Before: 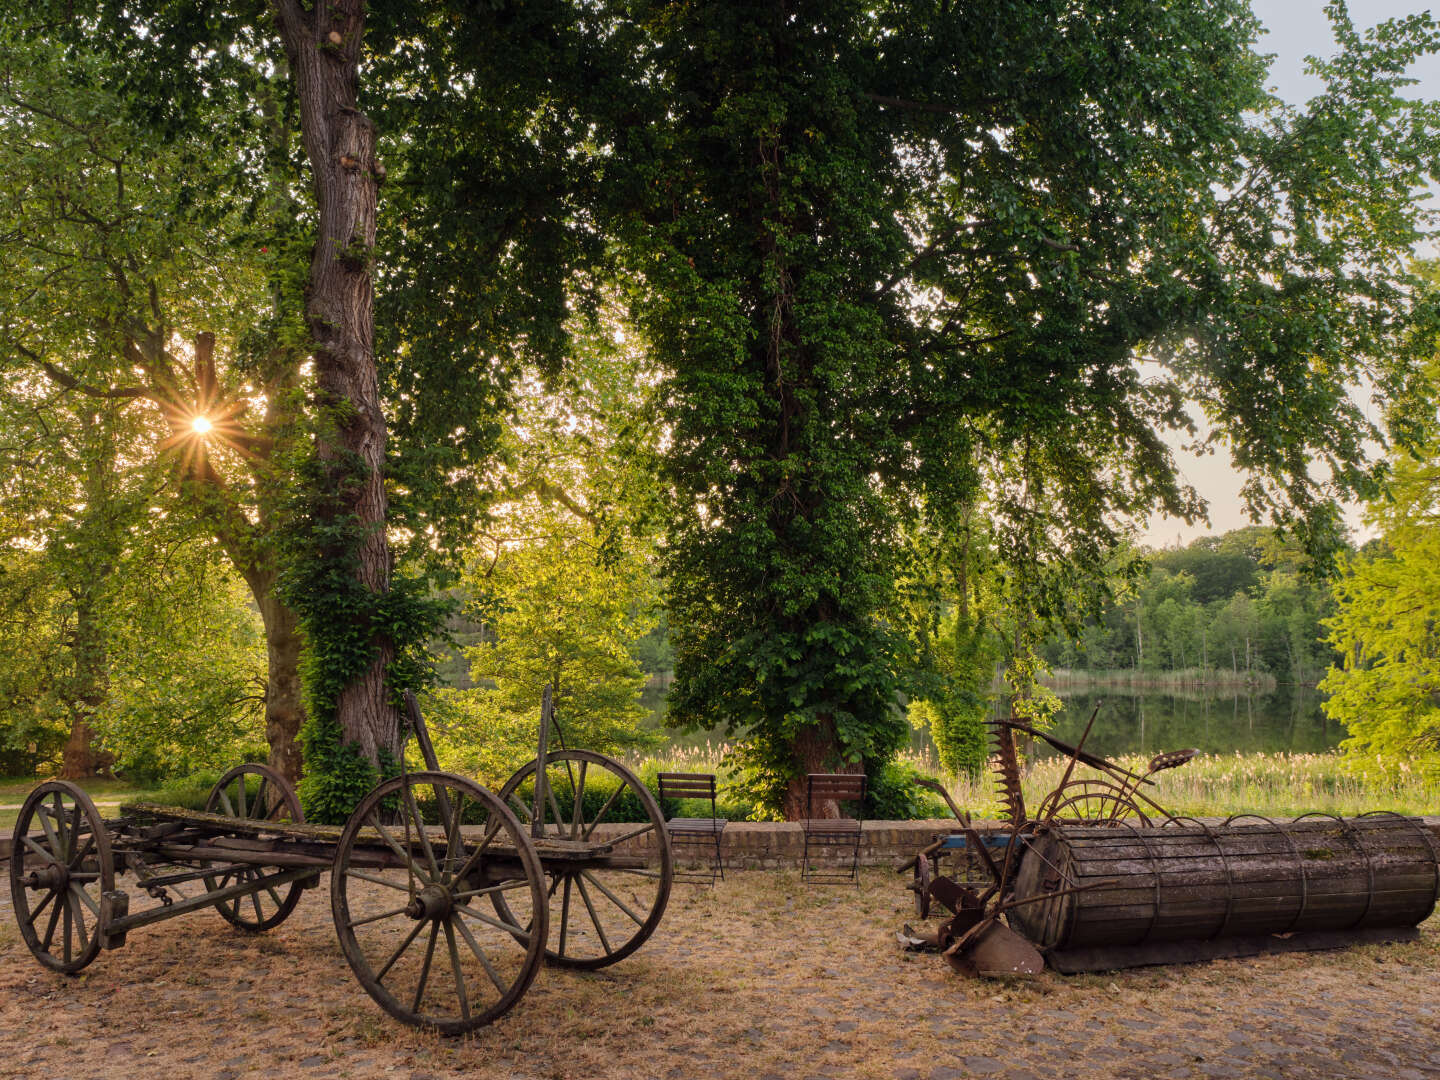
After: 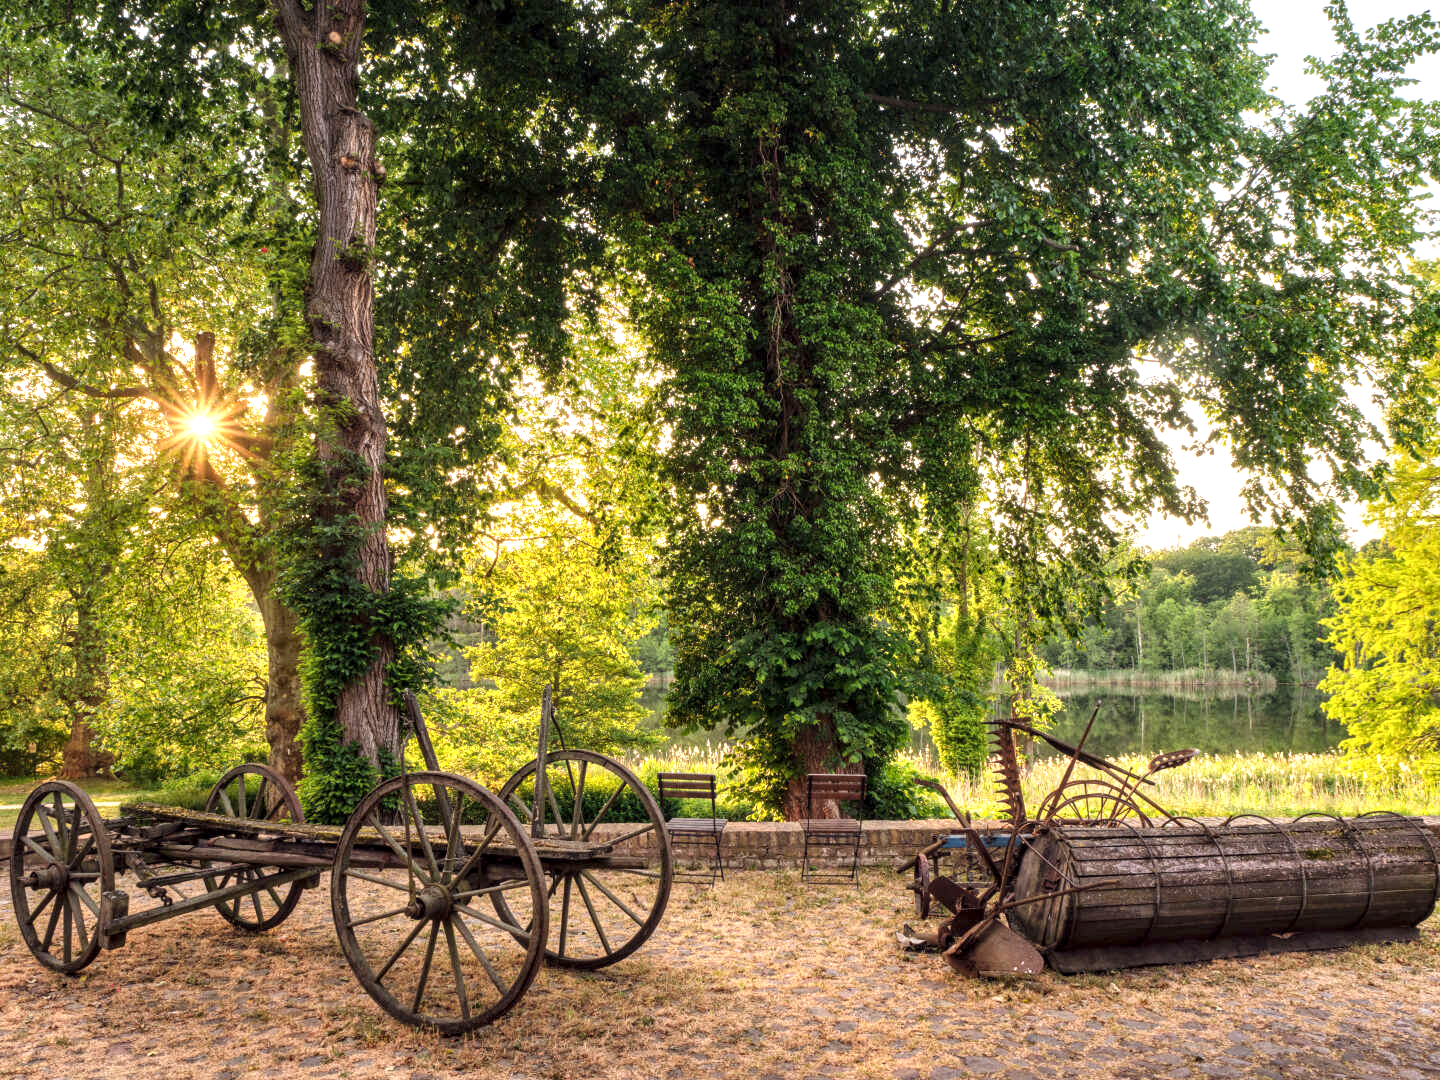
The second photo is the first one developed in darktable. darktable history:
local contrast: detail 130%
exposure: exposure 0.995 EV, compensate highlight preservation false
